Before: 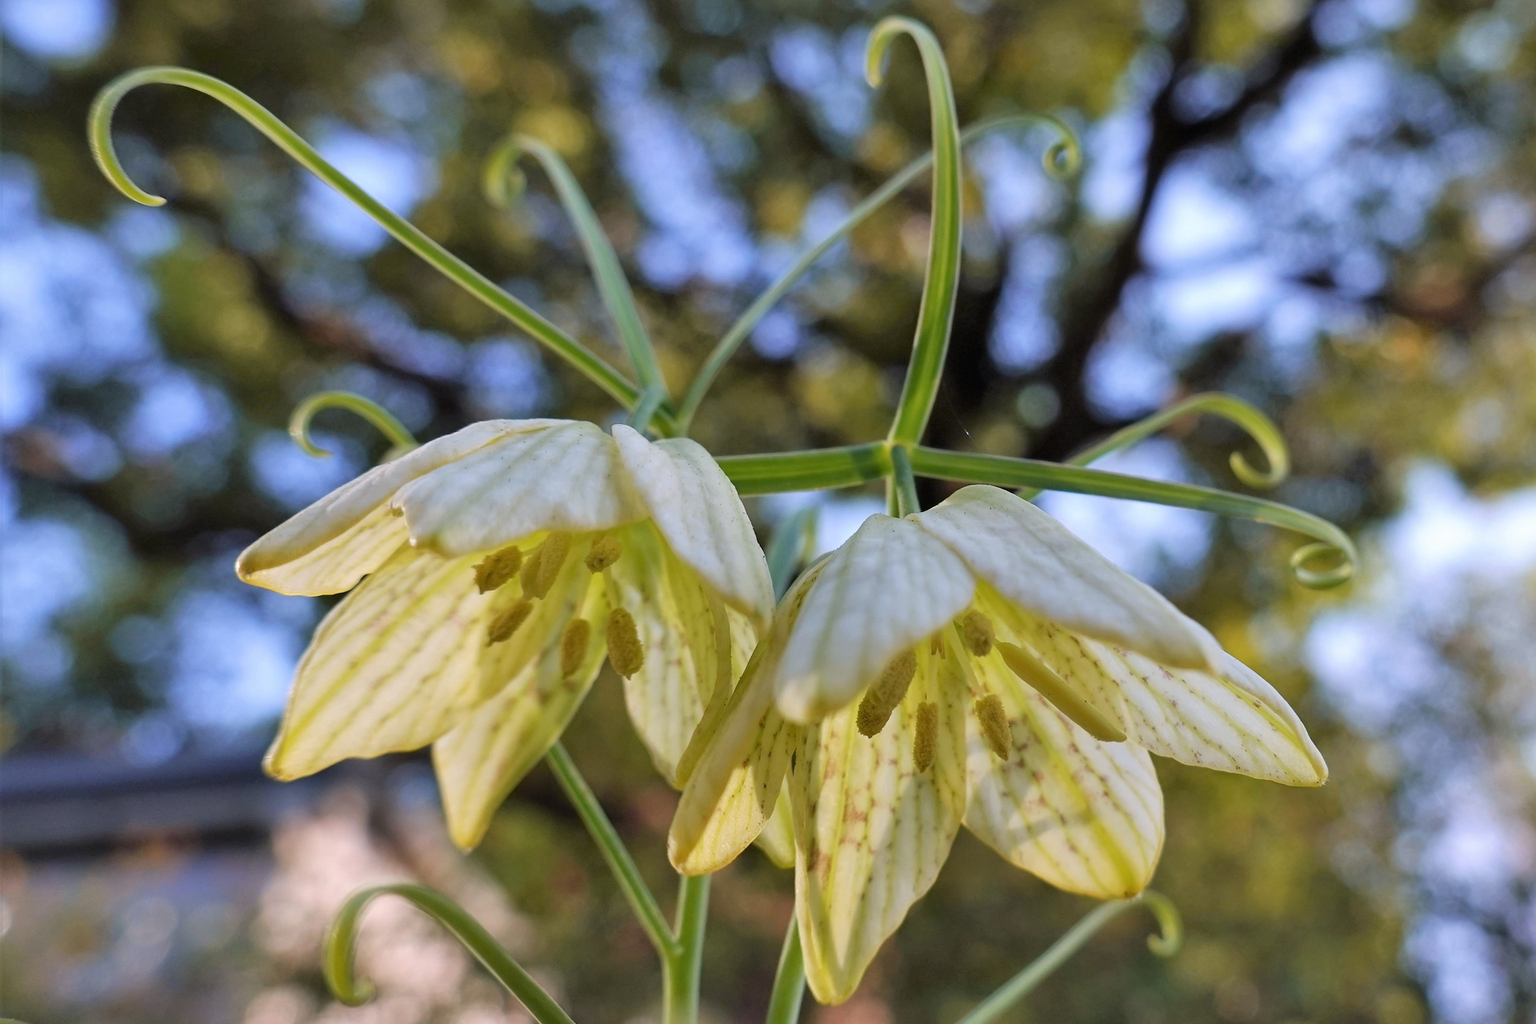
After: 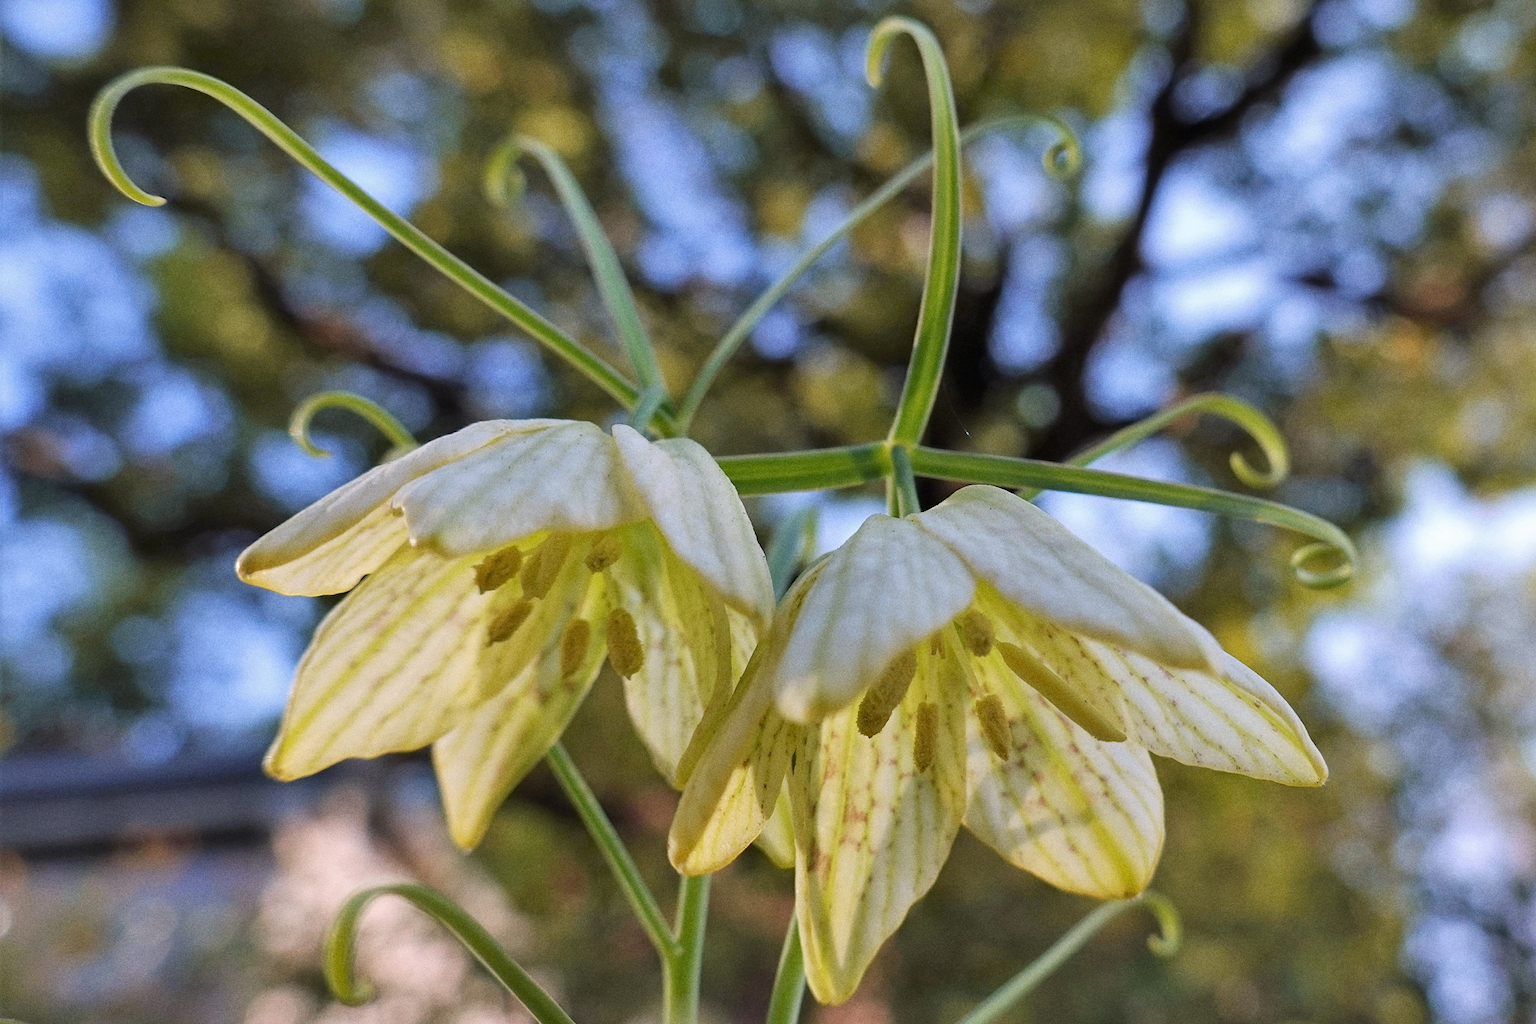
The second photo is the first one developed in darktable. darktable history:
color zones: curves: ch0 [(0, 0.5) (0.143, 0.5) (0.286, 0.5) (0.429, 0.5) (0.571, 0.5) (0.714, 0.476) (0.857, 0.5) (1, 0.5)]; ch2 [(0, 0.5) (0.143, 0.5) (0.286, 0.5) (0.429, 0.5) (0.571, 0.5) (0.714, 0.487) (0.857, 0.5) (1, 0.5)]
grain: on, module defaults
